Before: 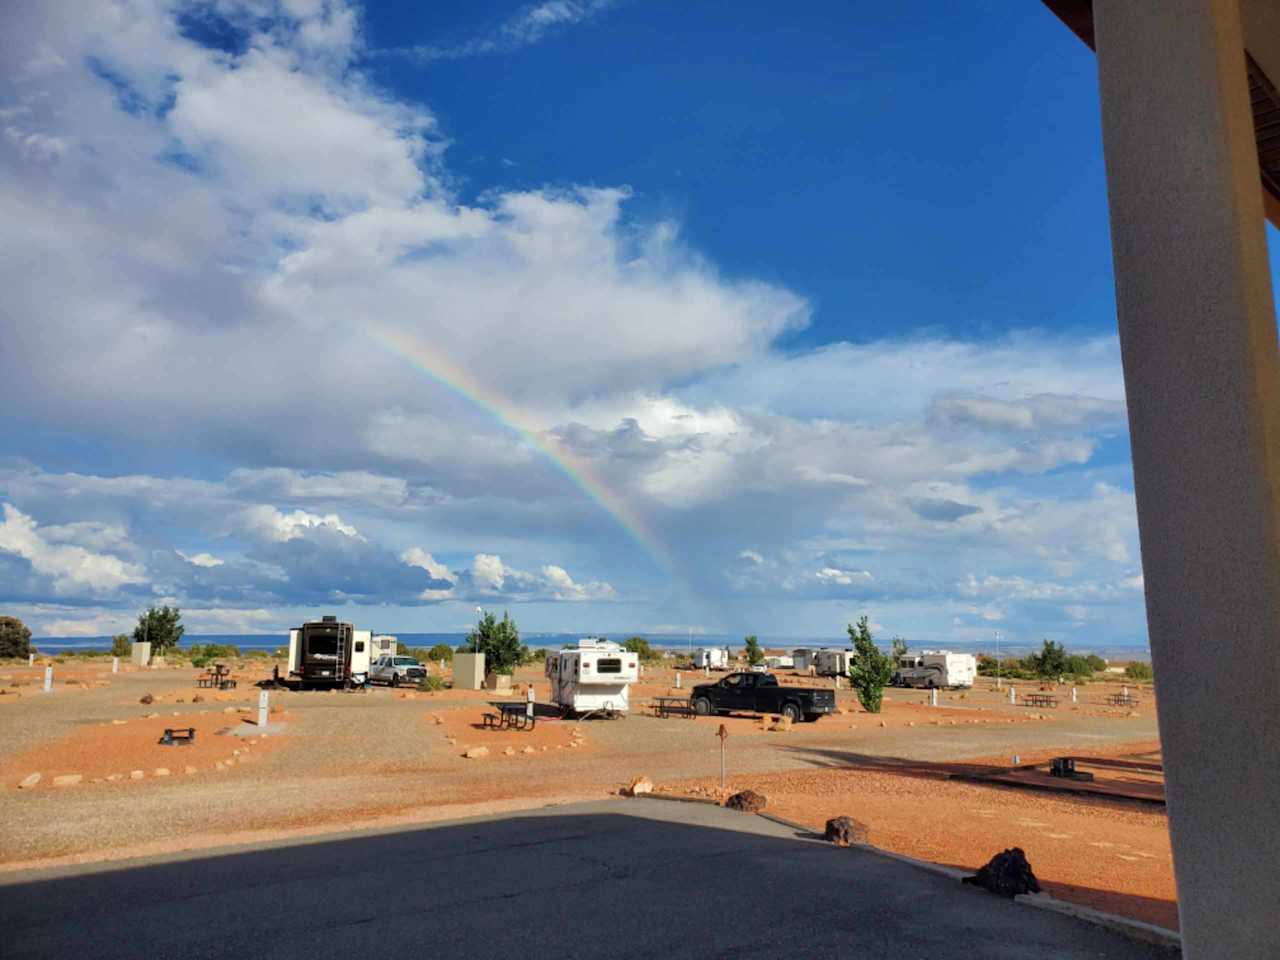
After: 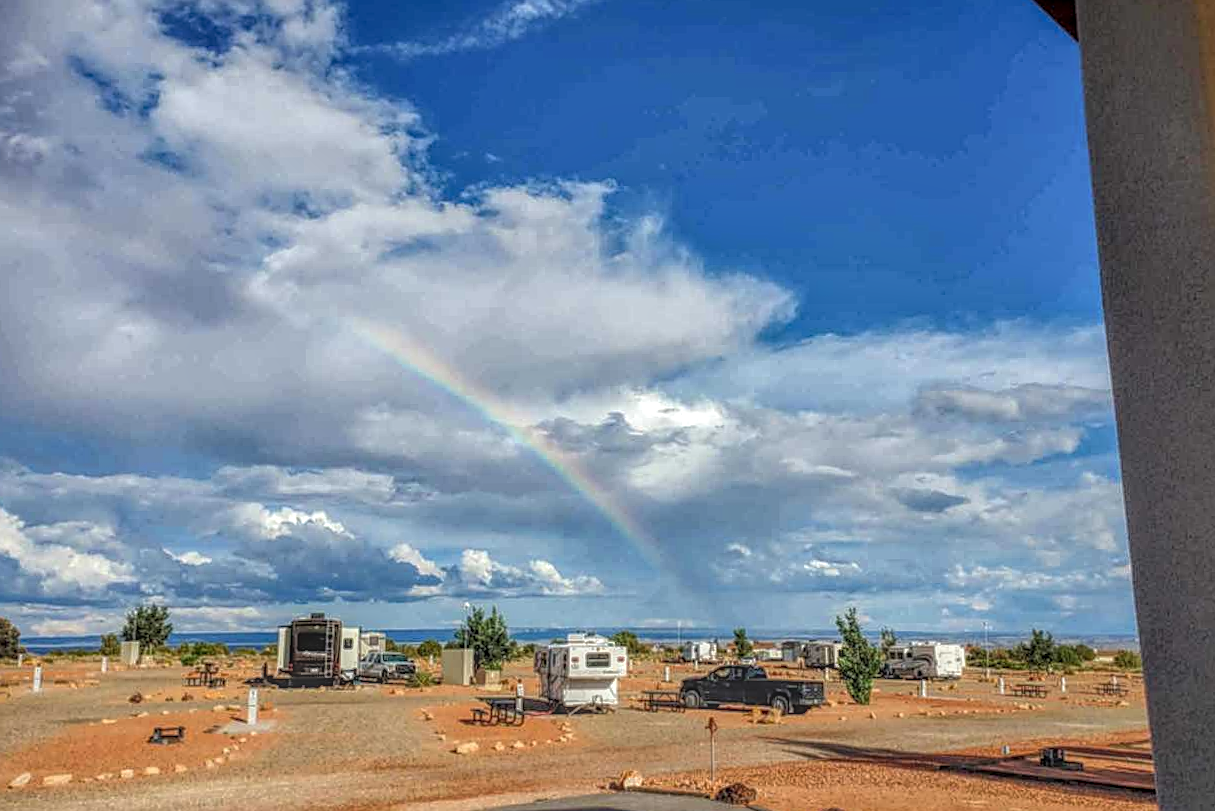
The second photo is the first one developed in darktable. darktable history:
crop and rotate: angle 0.572°, left 0.376%, right 3.417%, bottom 14.356%
local contrast: highlights 4%, shadows 0%, detail 199%, midtone range 0.249
sharpen: on, module defaults
